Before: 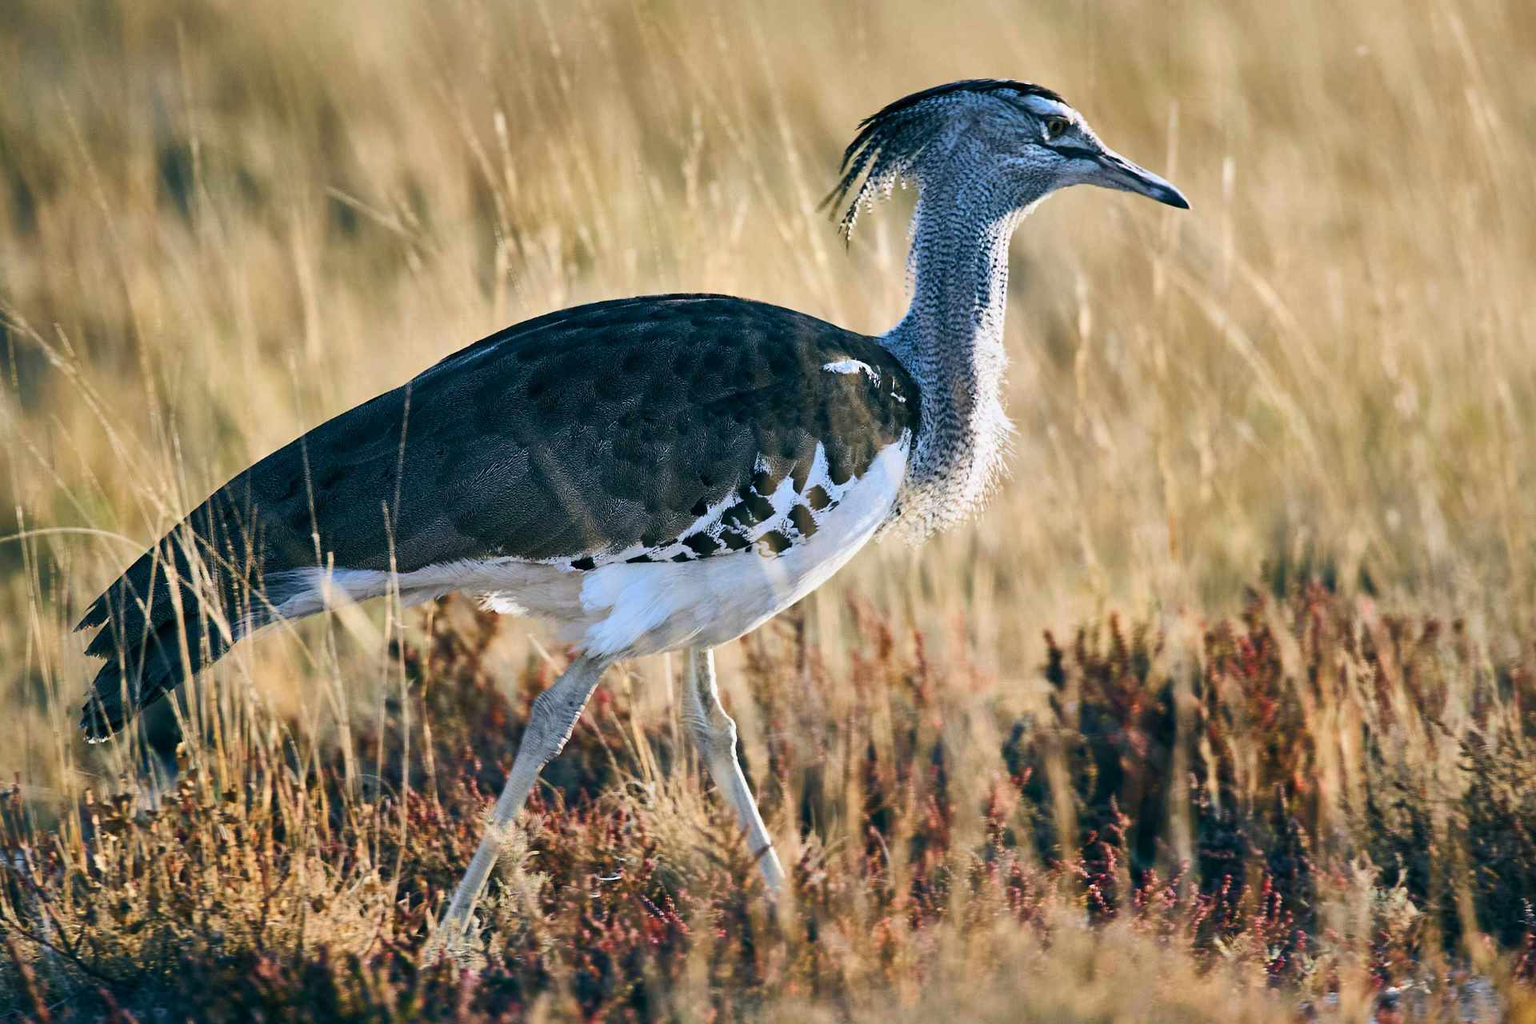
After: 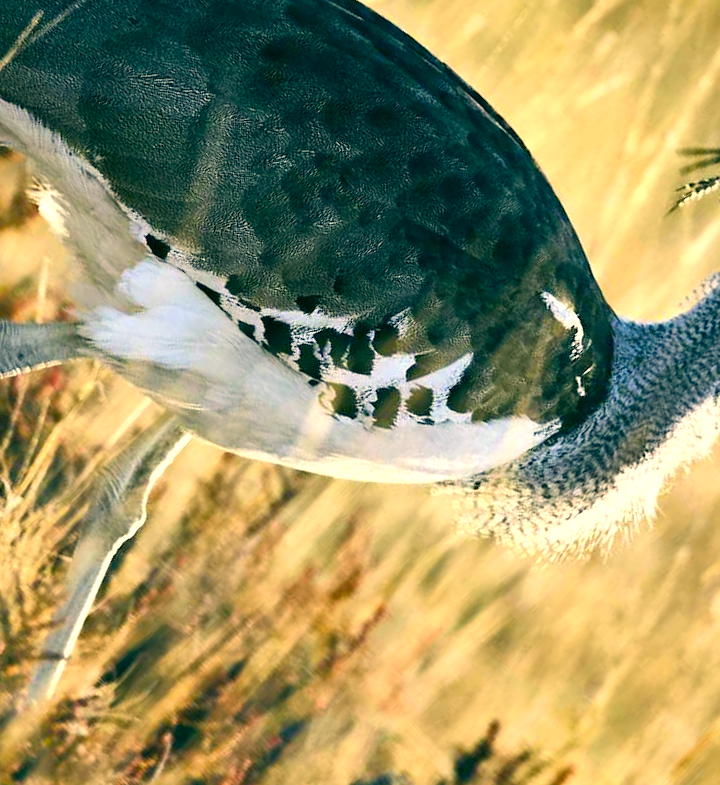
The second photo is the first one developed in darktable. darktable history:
crop and rotate: angle -46.2°, top 16.287%, right 0.921%, bottom 11.737%
exposure: black level correction 0.001, exposure 0.5 EV, compensate highlight preservation false
color correction: highlights a* 5.32, highlights b* 23.92, shadows a* -15.61, shadows b* 3.91
shadows and highlights: shadows 37.38, highlights -26.8, soften with gaussian
